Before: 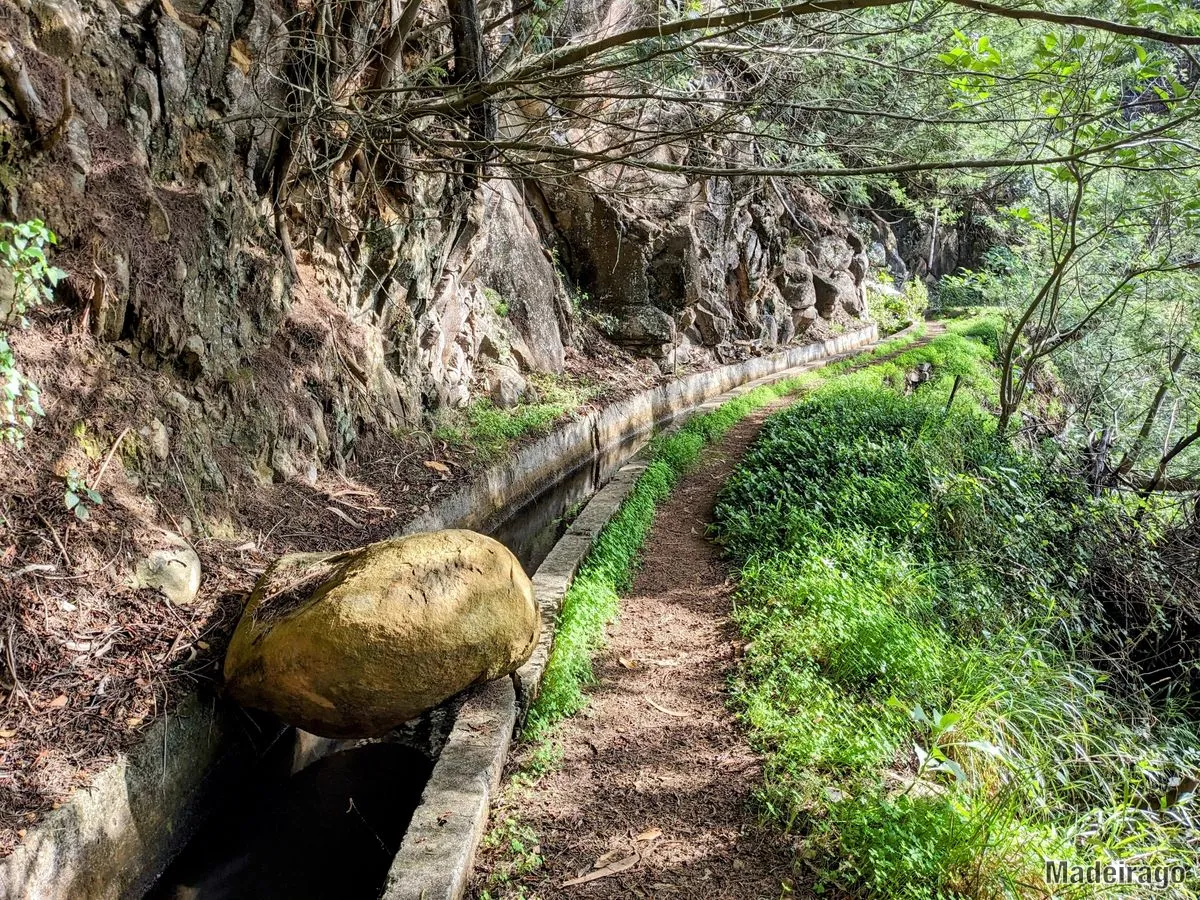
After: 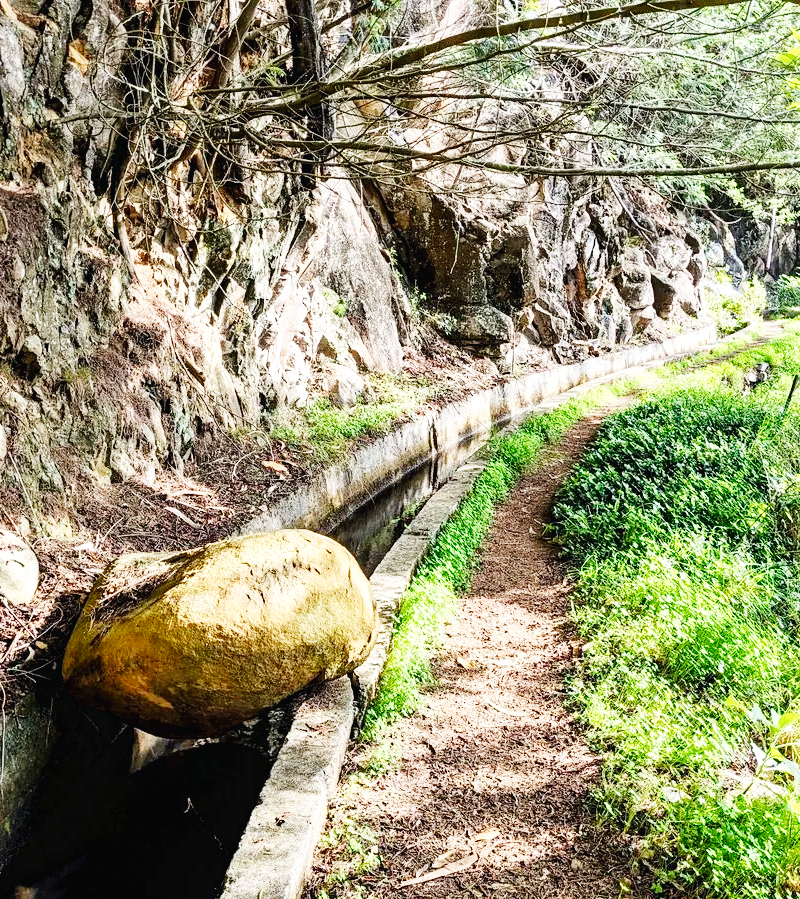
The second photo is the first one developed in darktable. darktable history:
crop and rotate: left 13.537%, right 19.796%
base curve: curves: ch0 [(0, 0.003) (0.001, 0.002) (0.006, 0.004) (0.02, 0.022) (0.048, 0.086) (0.094, 0.234) (0.162, 0.431) (0.258, 0.629) (0.385, 0.8) (0.548, 0.918) (0.751, 0.988) (1, 1)], preserve colors none
